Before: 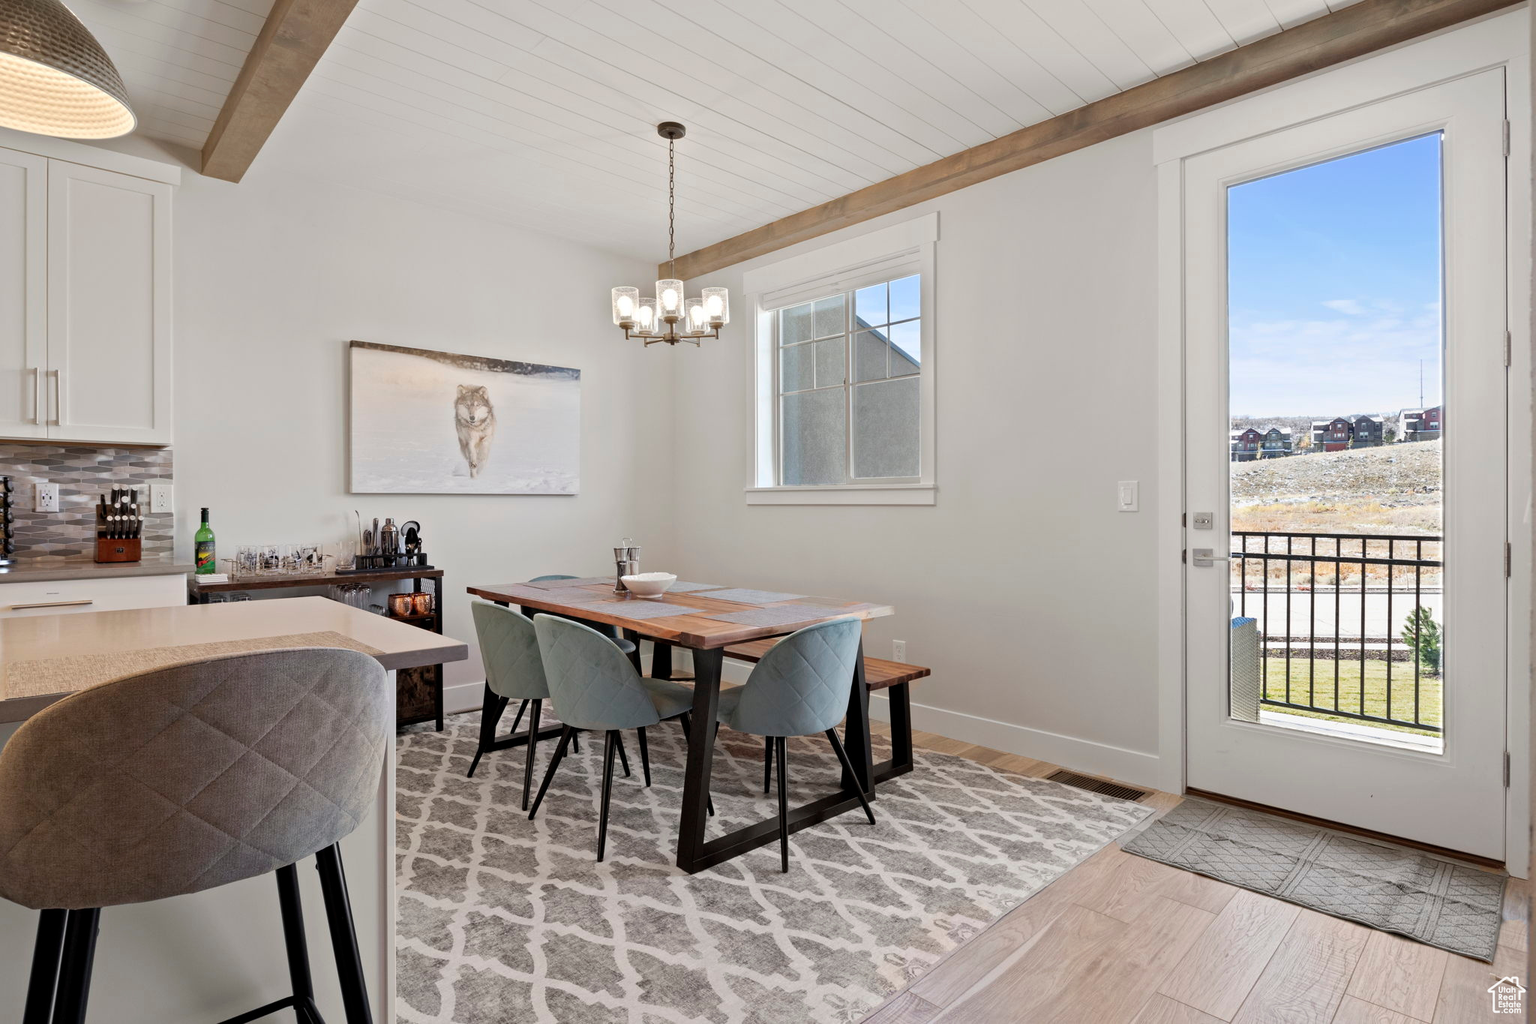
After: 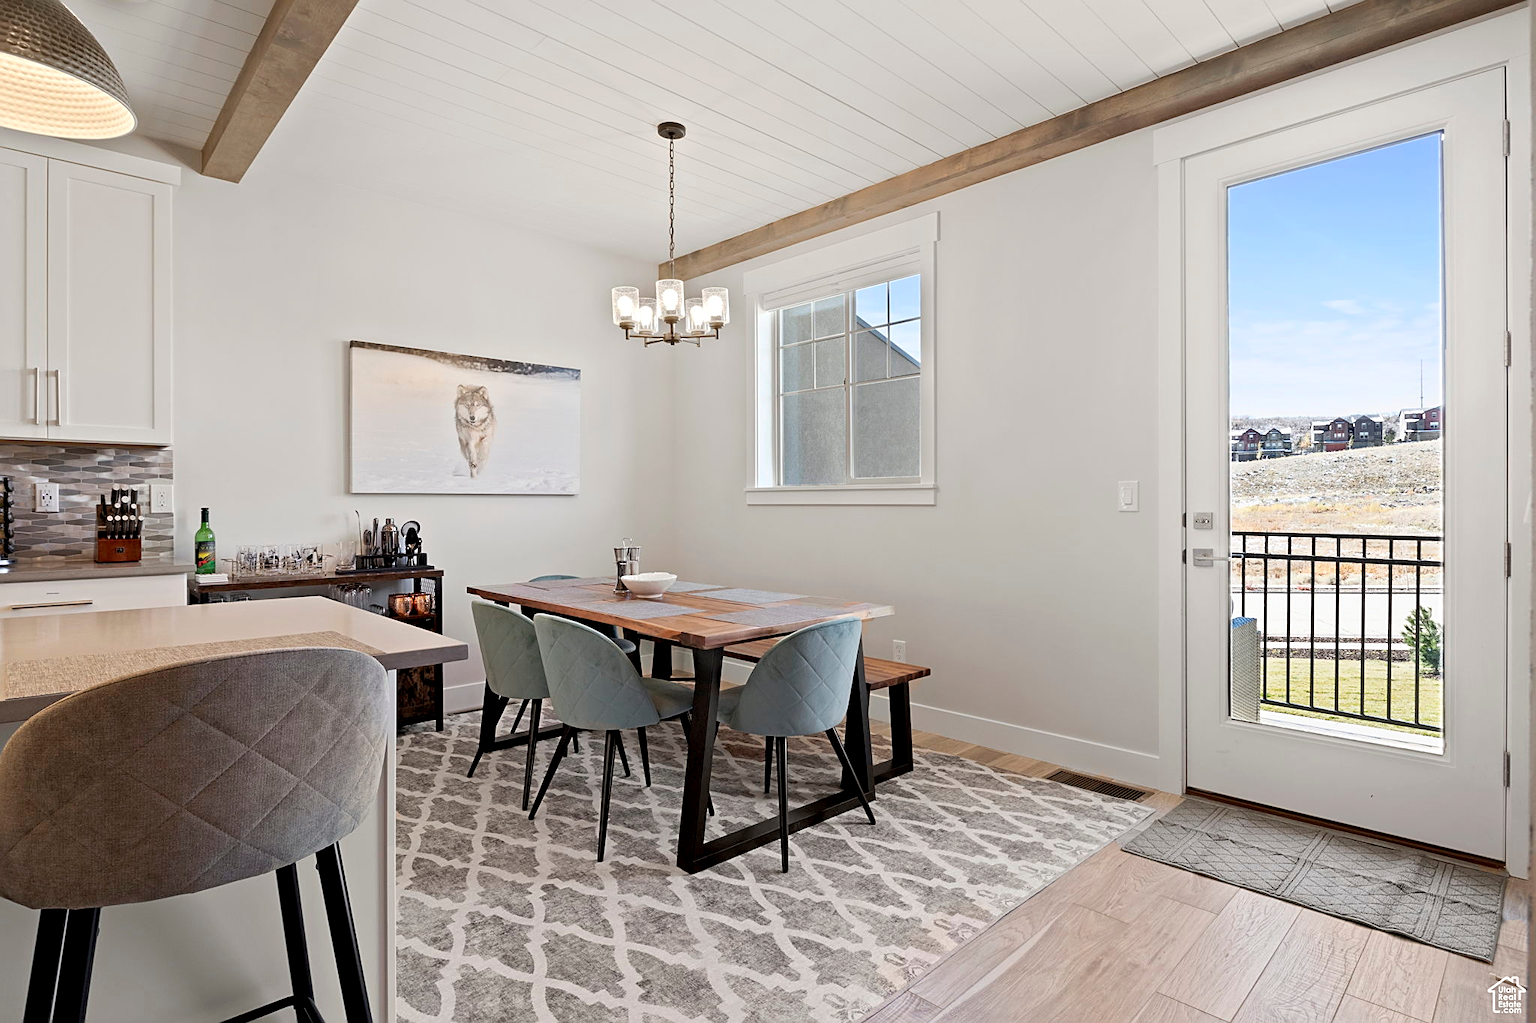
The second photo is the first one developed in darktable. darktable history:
shadows and highlights: shadows 0.704, highlights 39.6
exposure: black level correction 0.004, exposure 0.016 EV, compensate highlight preservation false
sharpen: on, module defaults
